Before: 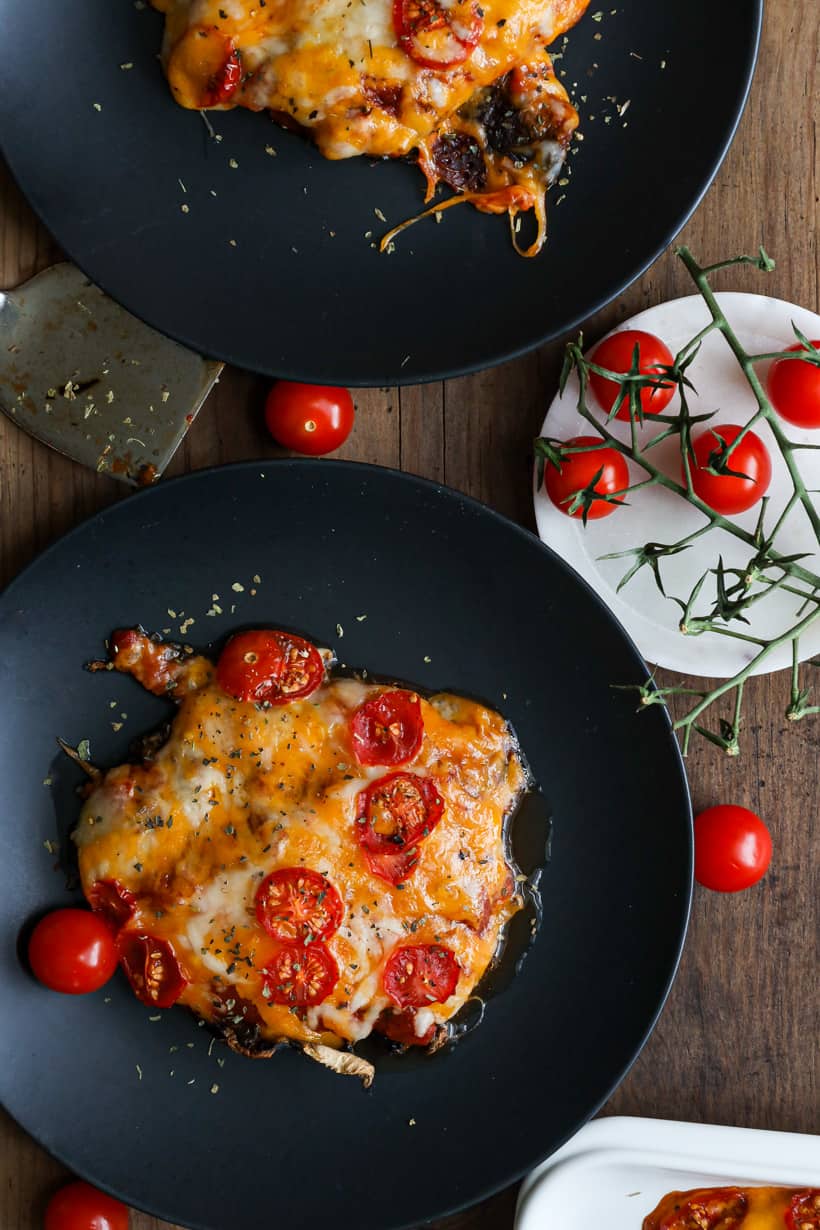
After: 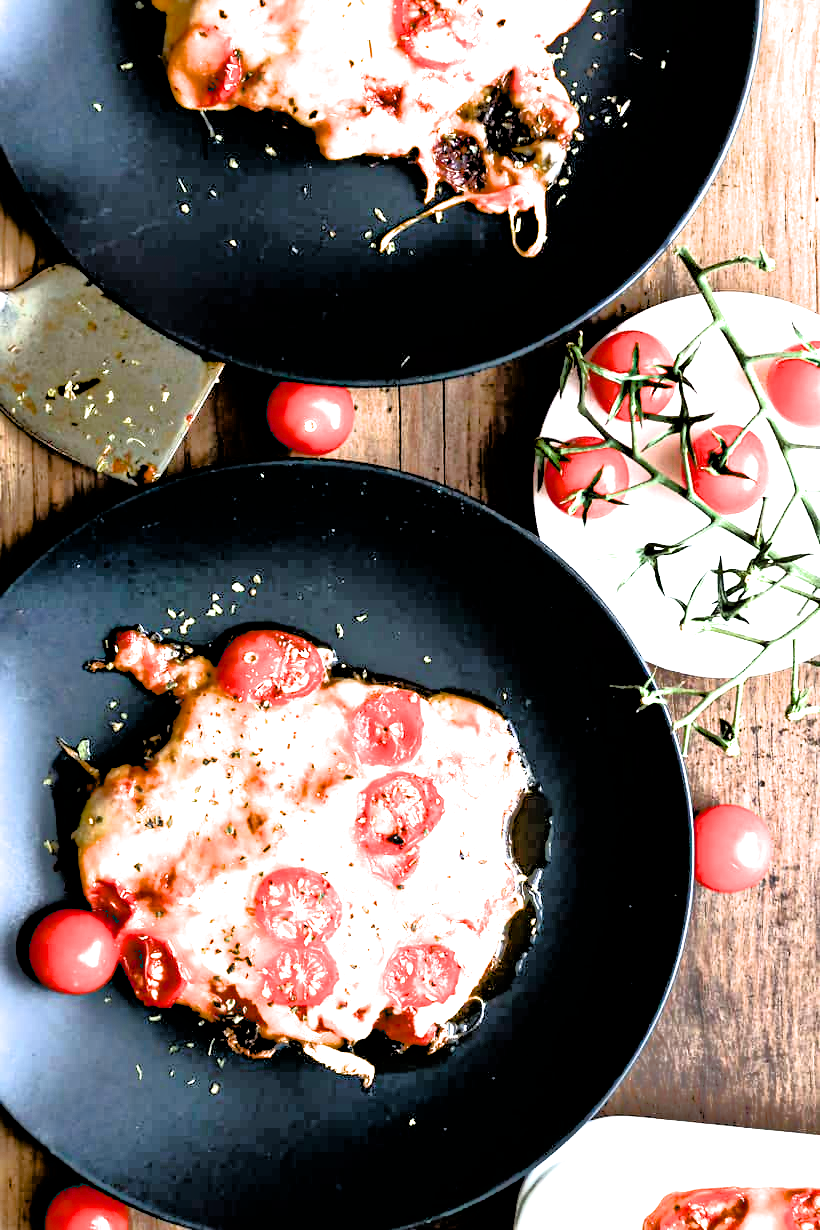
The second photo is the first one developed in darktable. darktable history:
tone equalizer: -8 EV -0.506 EV, -7 EV -0.352 EV, -6 EV -0.111 EV, -5 EV 0.396 EV, -4 EV 0.955 EV, -3 EV 0.8 EV, -2 EV -0.011 EV, -1 EV 0.141 EV, +0 EV -0.012 EV, mask exposure compensation -0.498 EV
filmic rgb: black relative exposure -3.79 EV, white relative exposure 2.38 EV, threshold 5.95 EV, dynamic range scaling -49.28%, hardness 3.42, latitude 29.22%, contrast 1.814, enable highlight reconstruction true
exposure: black level correction 0.006, exposure 2.063 EV, compensate exposure bias true, compensate highlight preservation false
